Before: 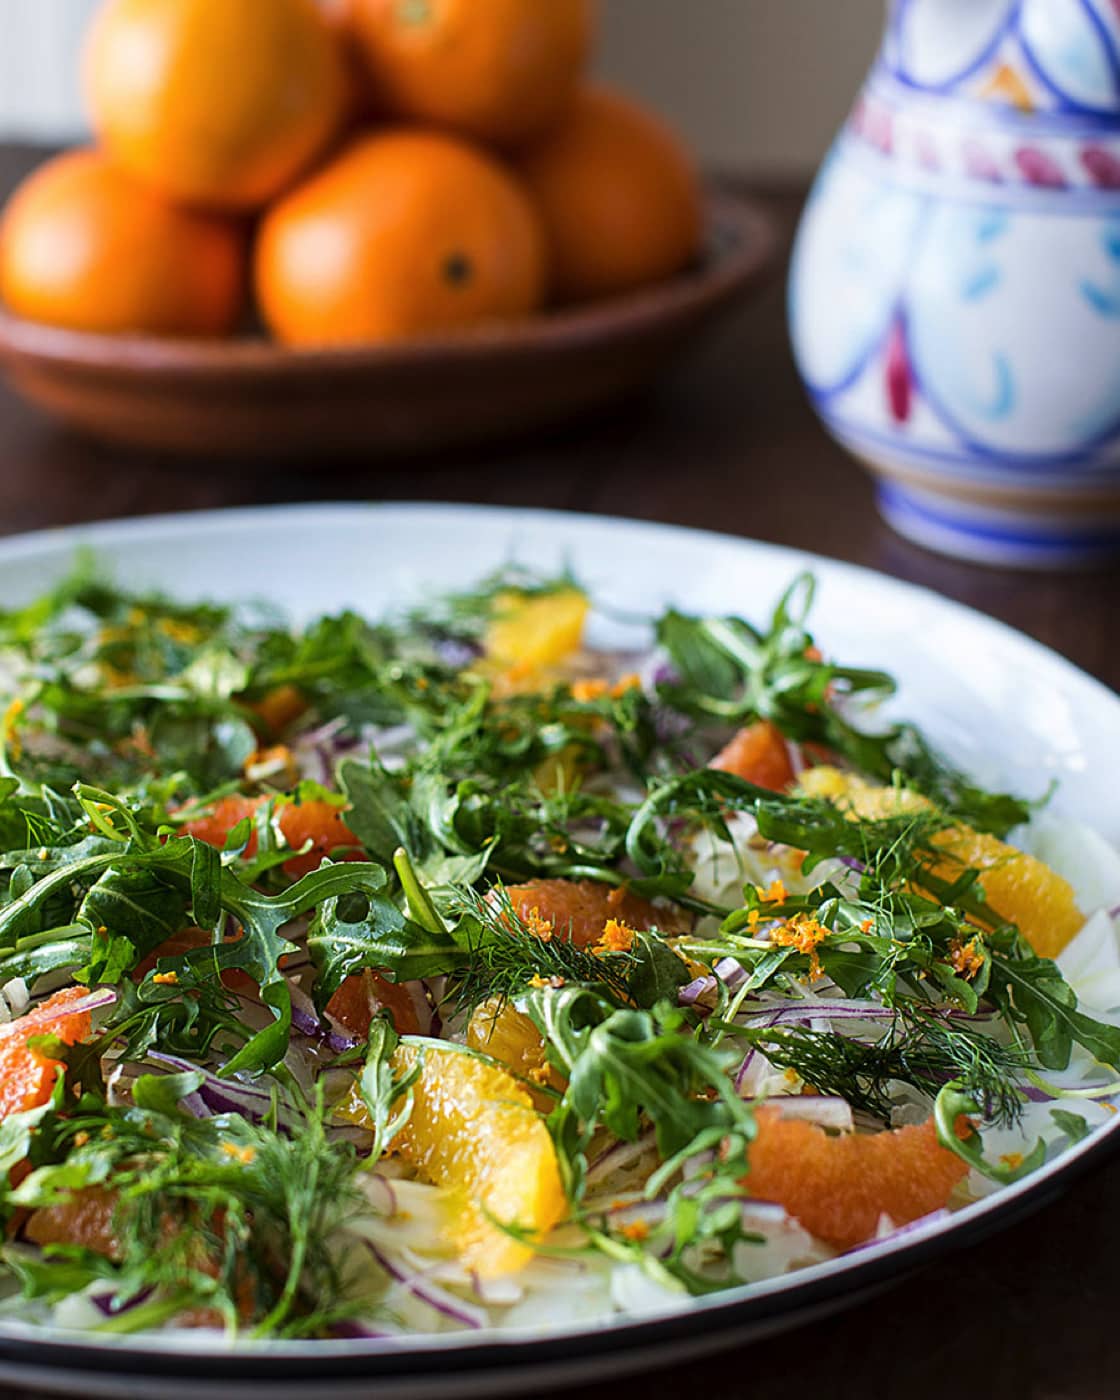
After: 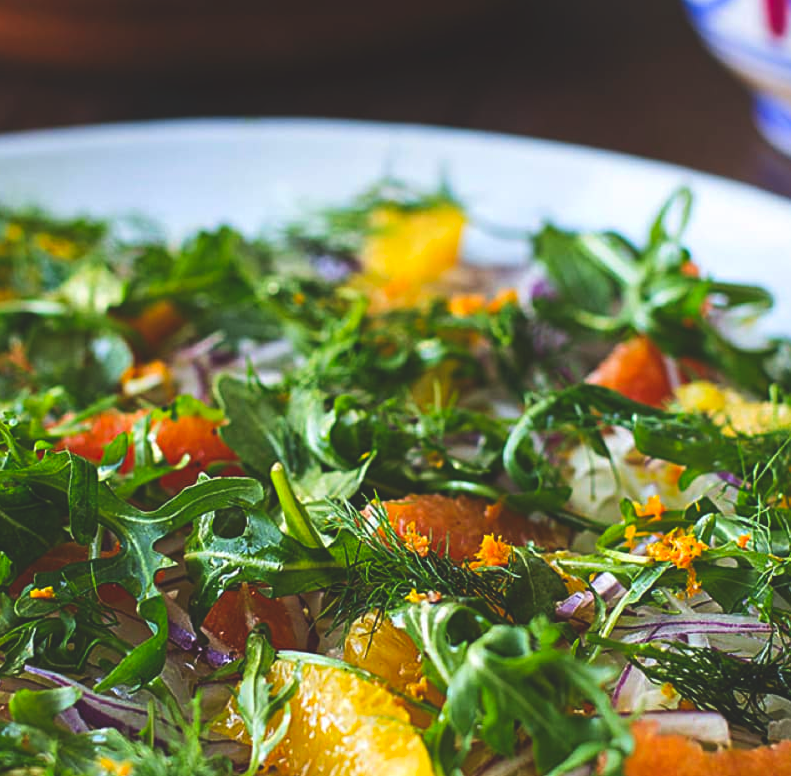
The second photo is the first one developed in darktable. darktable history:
color correction: highlights b* 0.038, saturation 1.35
exposure: black level correction -0.022, exposure -0.034 EV, compensate exposure bias true, compensate highlight preservation false
crop: left 11.044%, top 27.526%, right 18.32%, bottom 16.994%
tone curve: curves: ch0 [(0, 0) (0.266, 0.247) (0.741, 0.751) (1, 1)], color space Lab, independent channels, preserve colors none
levels: levels [0, 0.492, 0.984]
